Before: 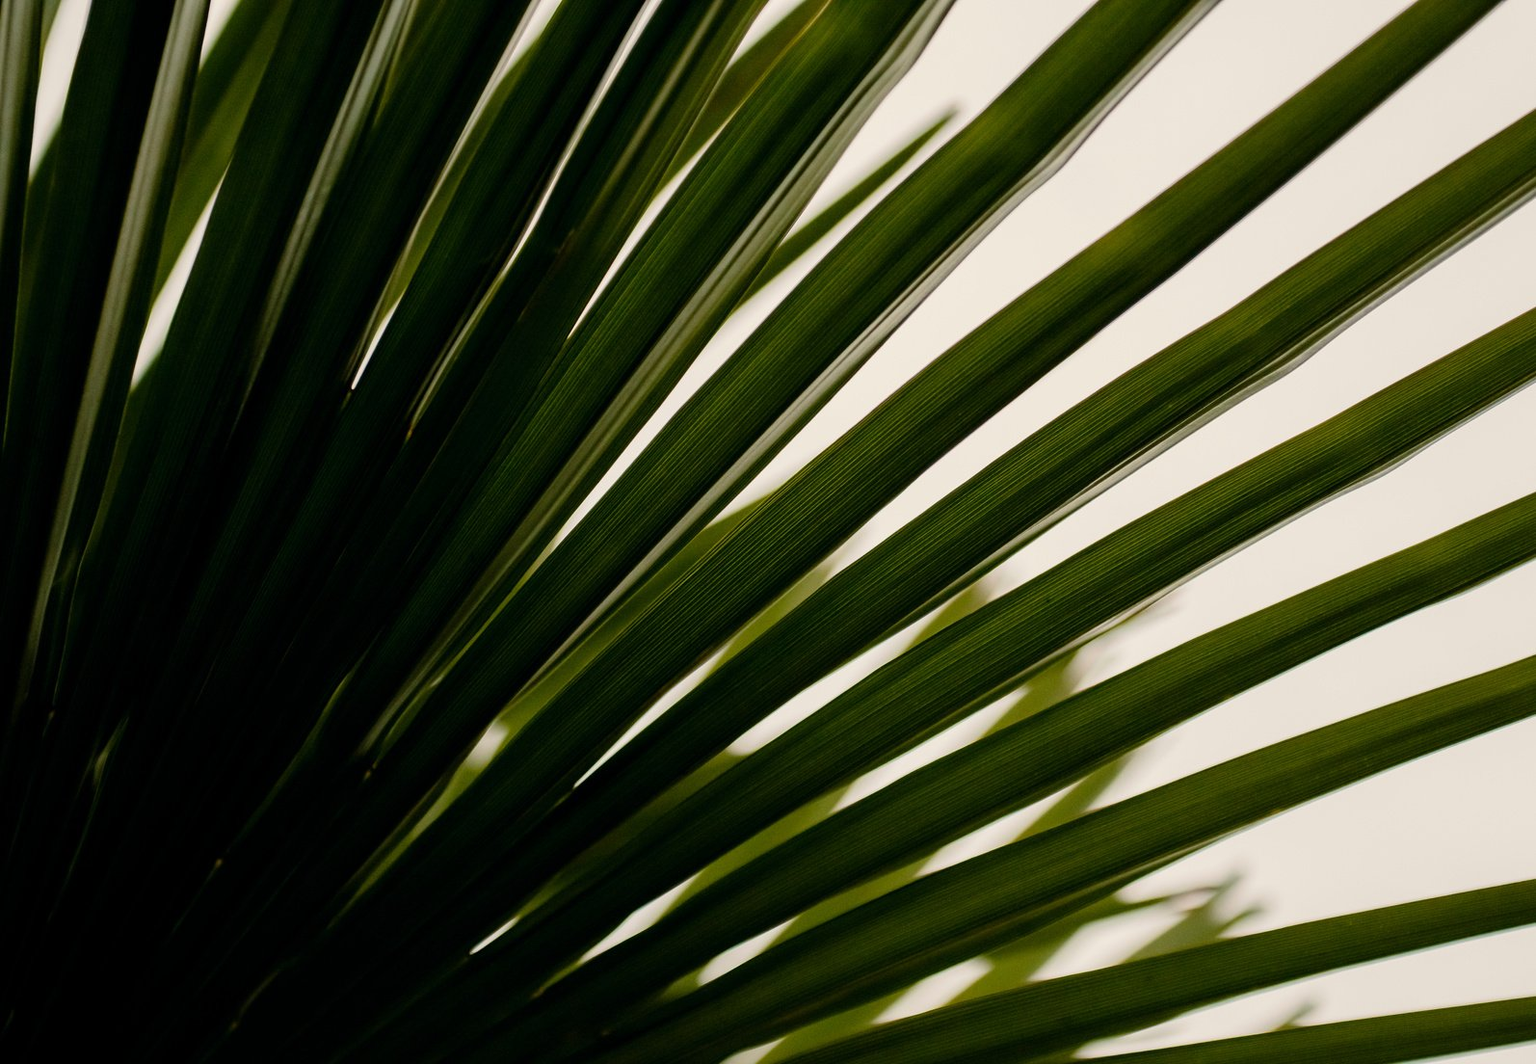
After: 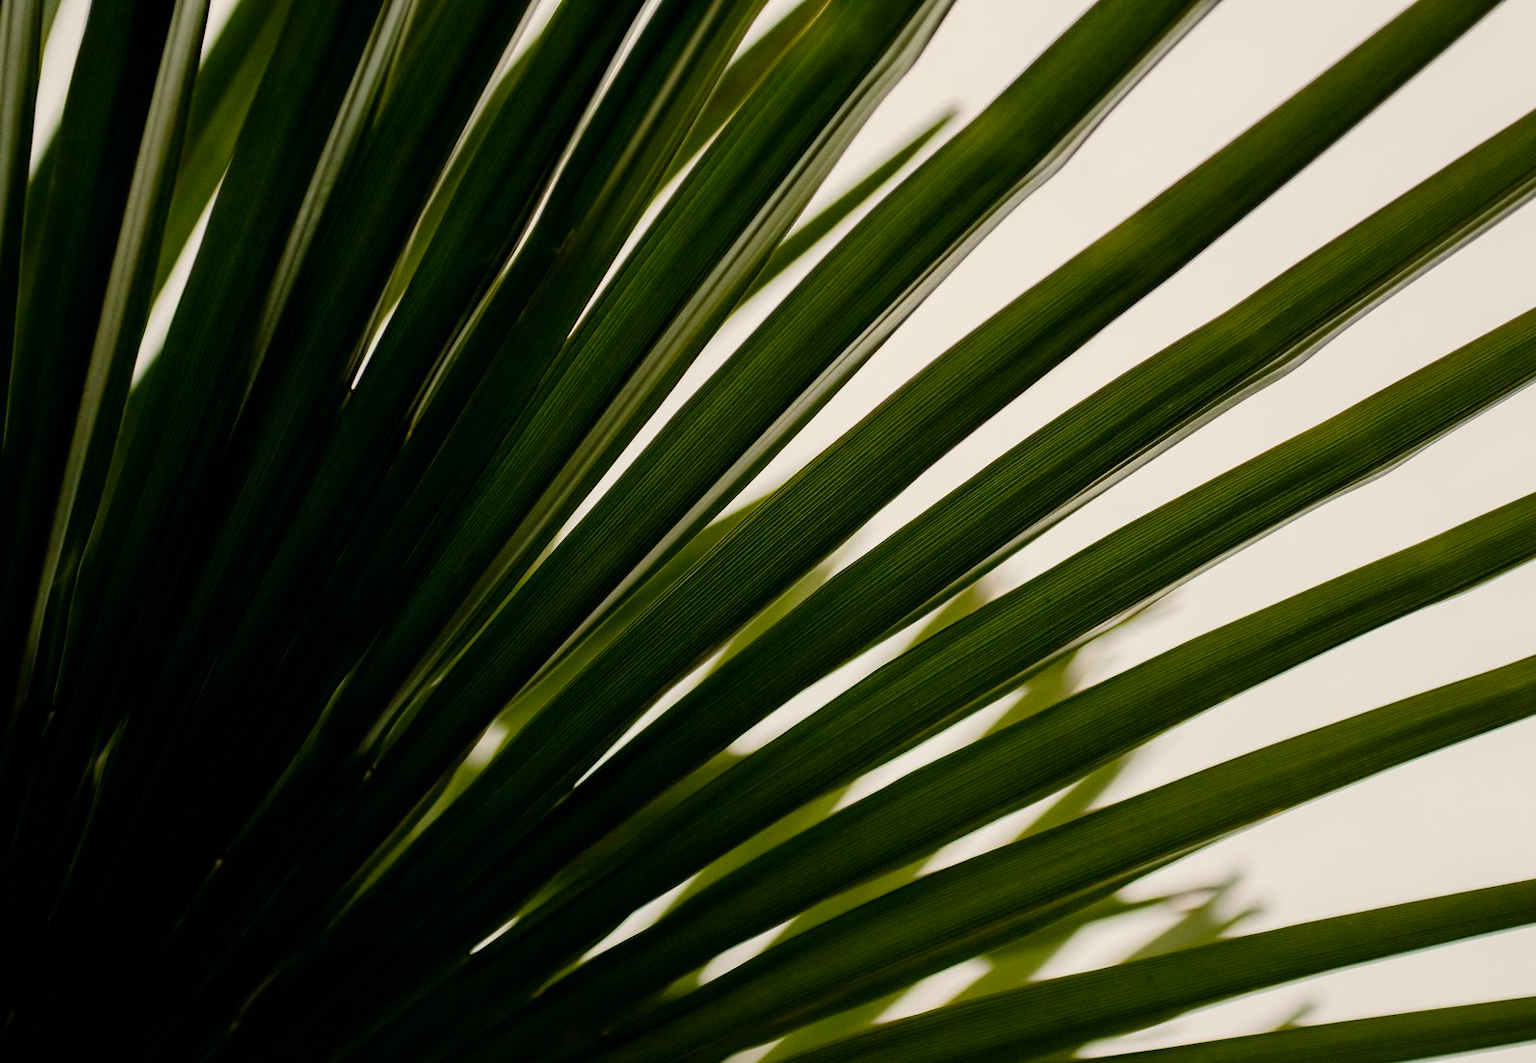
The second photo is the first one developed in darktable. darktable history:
tone equalizer: -7 EV 0.18 EV, -6 EV 0.12 EV, -5 EV 0.08 EV, -4 EV 0.04 EV, -2 EV -0.02 EV, -1 EV -0.04 EV, +0 EV -0.06 EV, luminance estimator HSV value / RGB max
color correction: saturation 1.11
